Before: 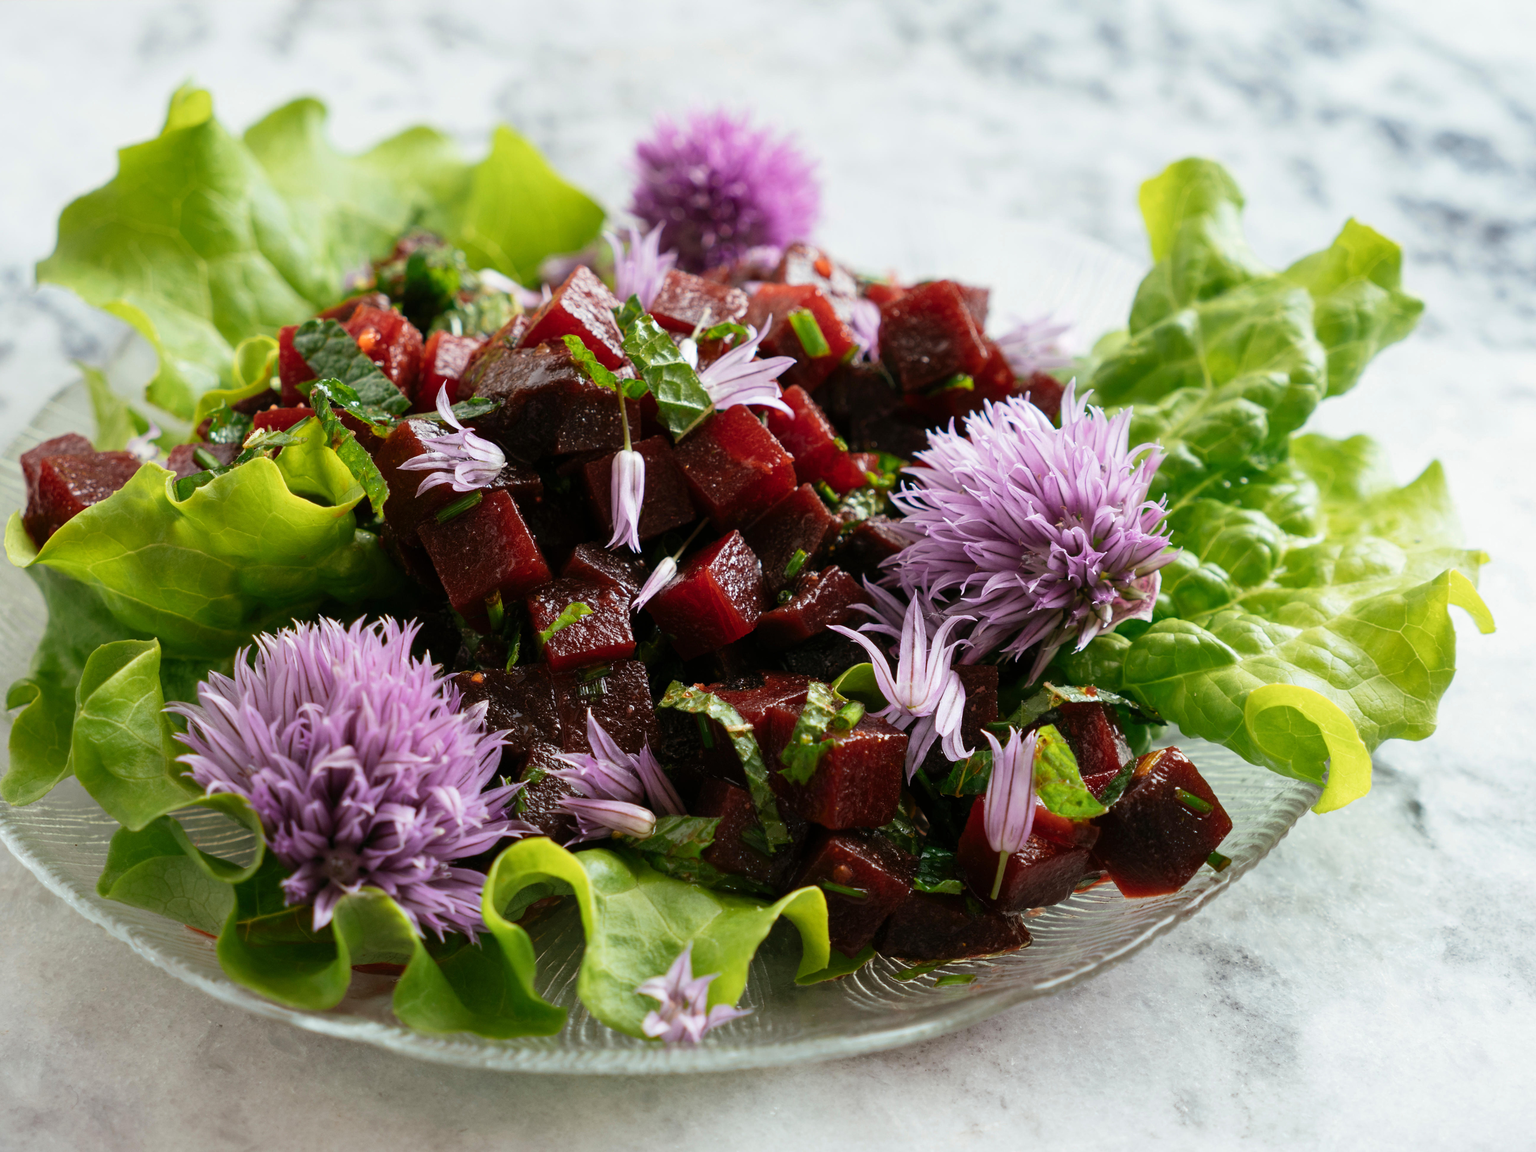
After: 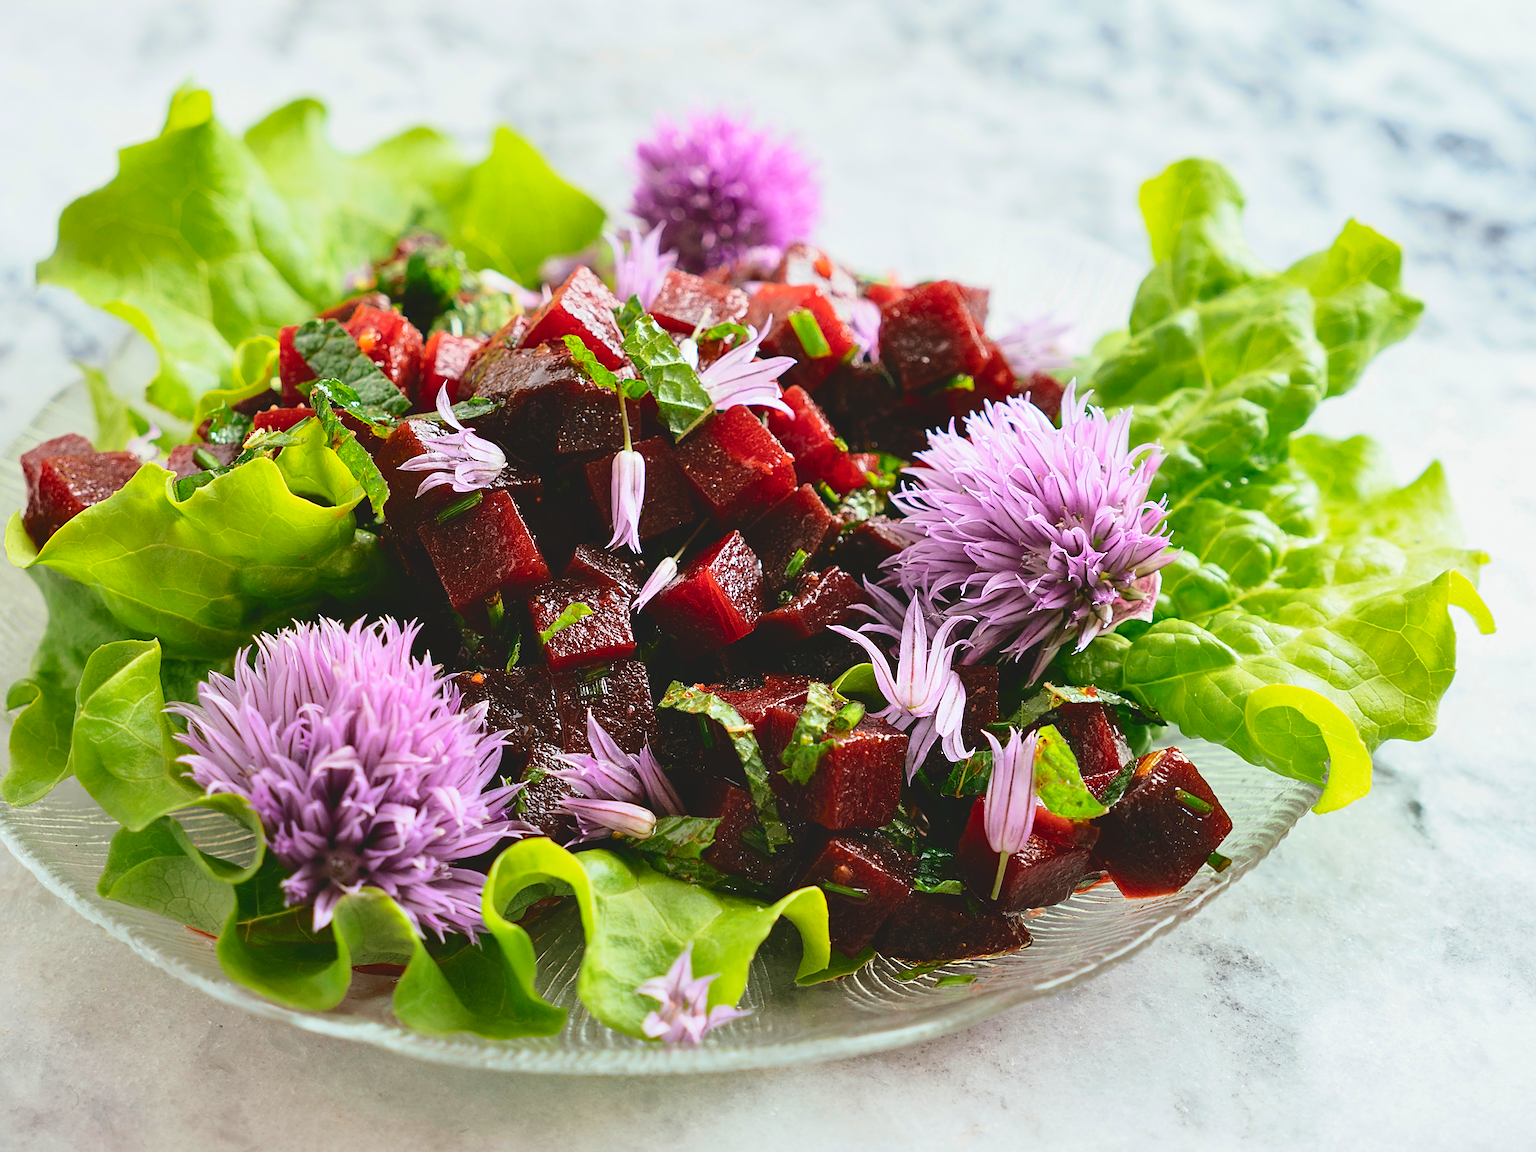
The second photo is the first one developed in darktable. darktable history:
shadows and highlights: shadows 29.7, highlights -30.27, low approximation 0.01, soften with gaussian
tone curve: curves: ch0 [(0, 0) (0.003, 0.085) (0.011, 0.086) (0.025, 0.086) (0.044, 0.088) (0.069, 0.093) (0.1, 0.102) (0.136, 0.12) (0.177, 0.157) (0.224, 0.203) (0.277, 0.277) (0.335, 0.36) (0.399, 0.463) (0.468, 0.559) (0.543, 0.626) (0.623, 0.703) (0.709, 0.789) (0.801, 0.869) (0.898, 0.927) (1, 1)], color space Lab, independent channels, preserve colors none
sharpen: amount 0.99
contrast brightness saturation: contrast -0.19, saturation 0.187
exposure: exposure 0.372 EV, compensate highlight preservation false
